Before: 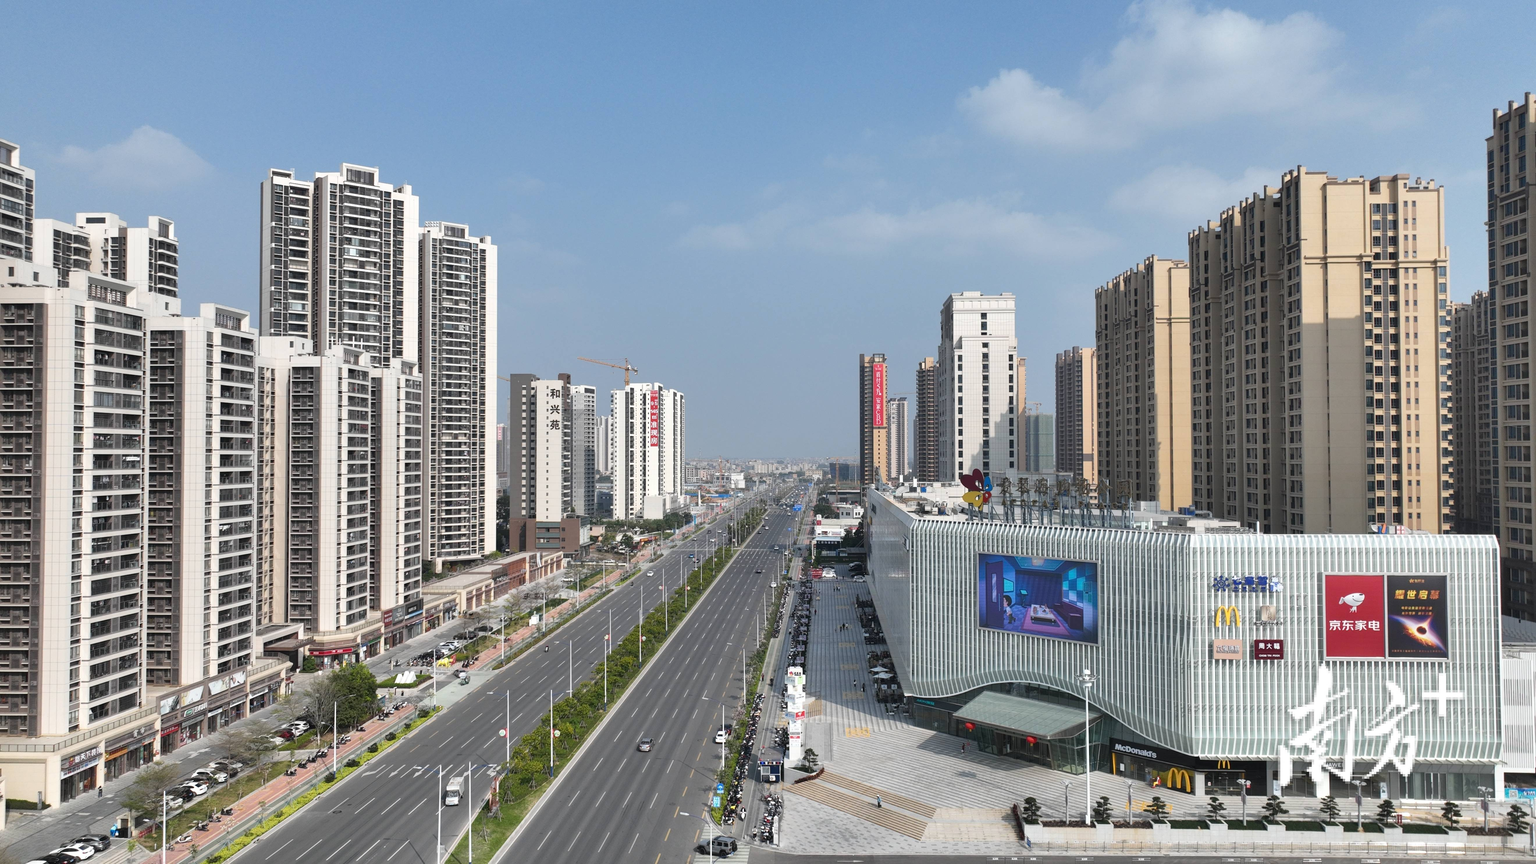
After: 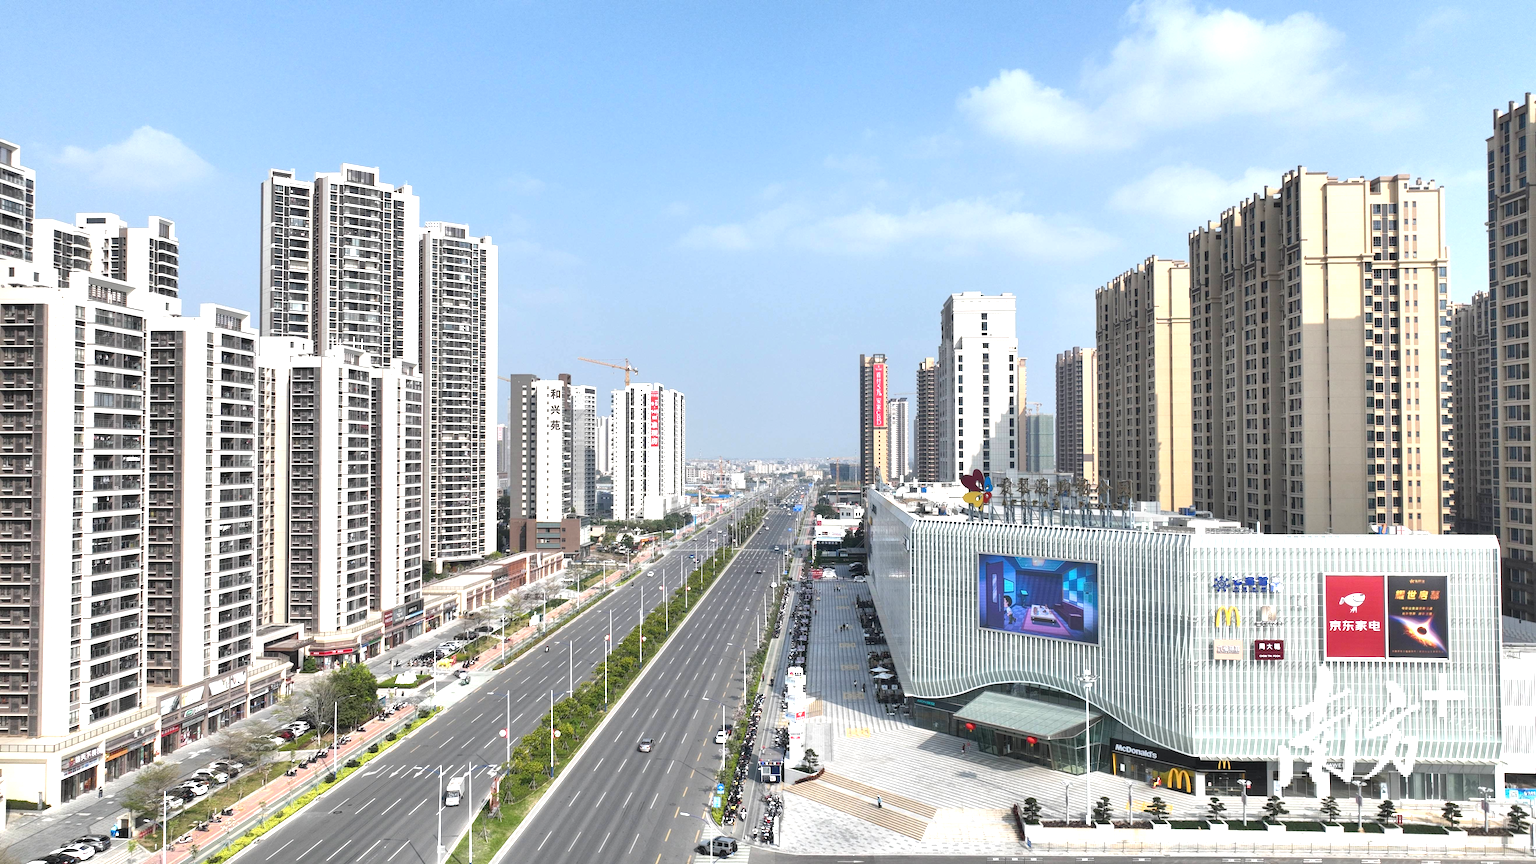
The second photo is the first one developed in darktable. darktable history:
exposure: exposure 0.813 EV, compensate highlight preservation false
local contrast: highlights 101%, shadows 100%, detail 120%, midtone range 0.2
